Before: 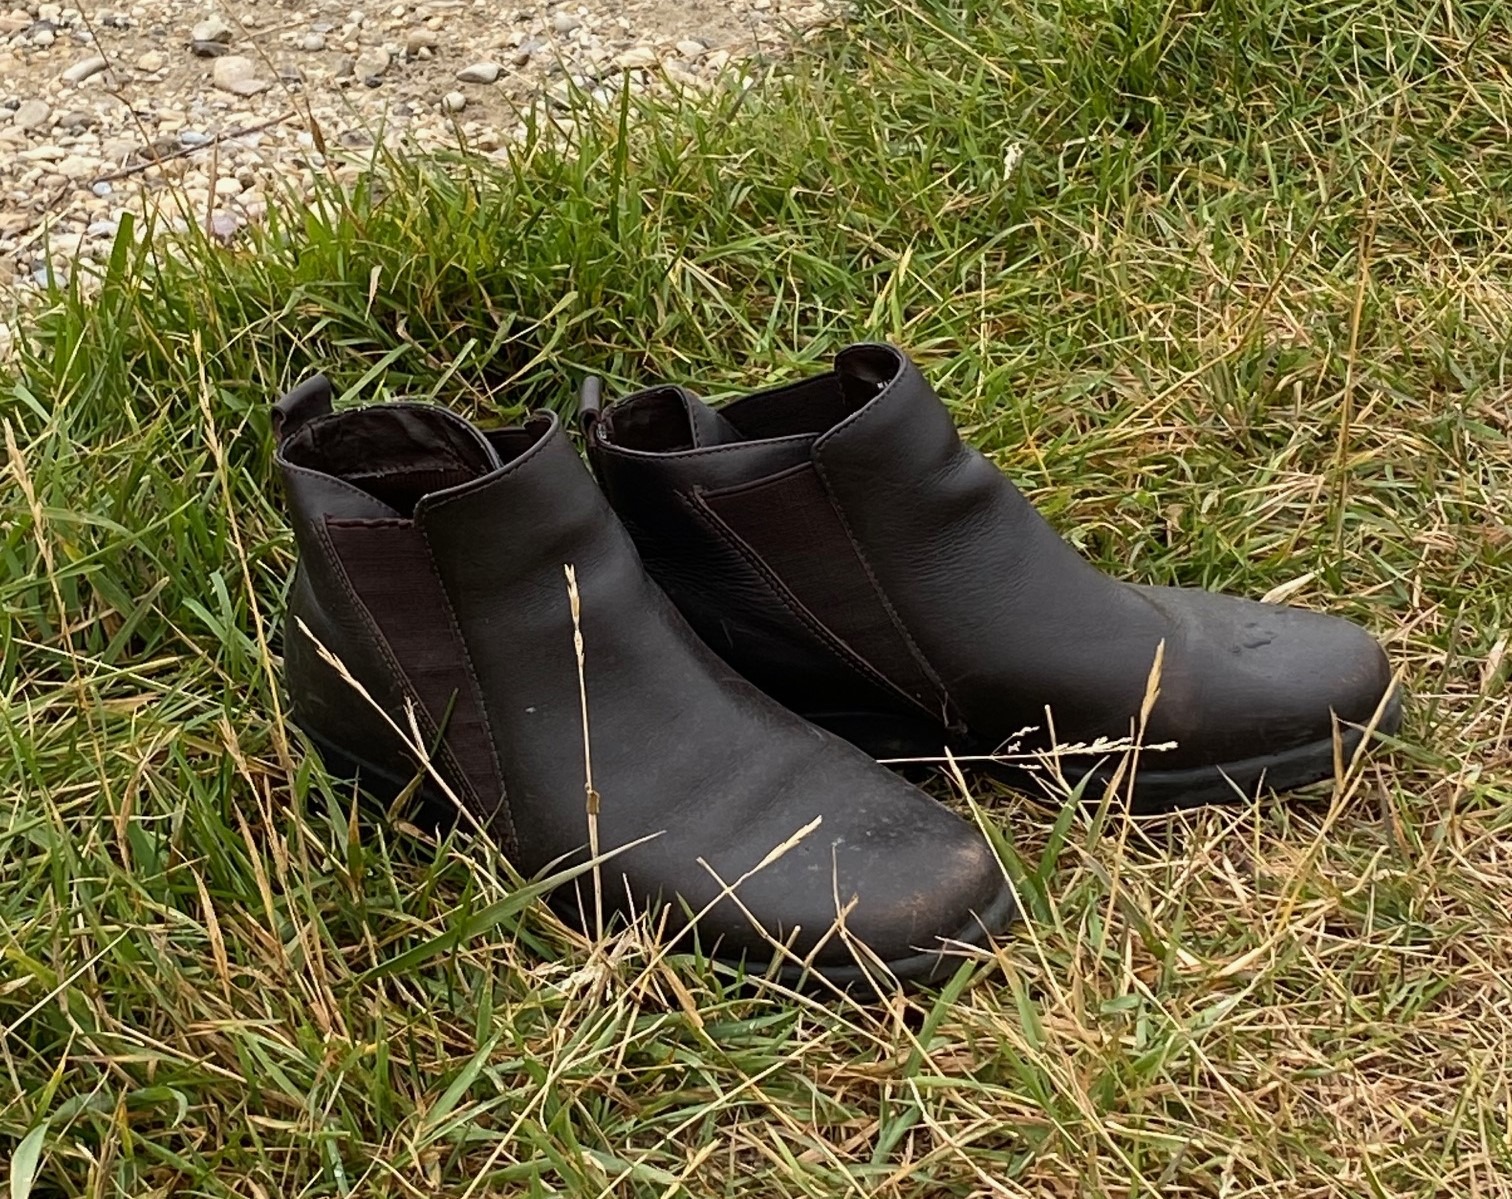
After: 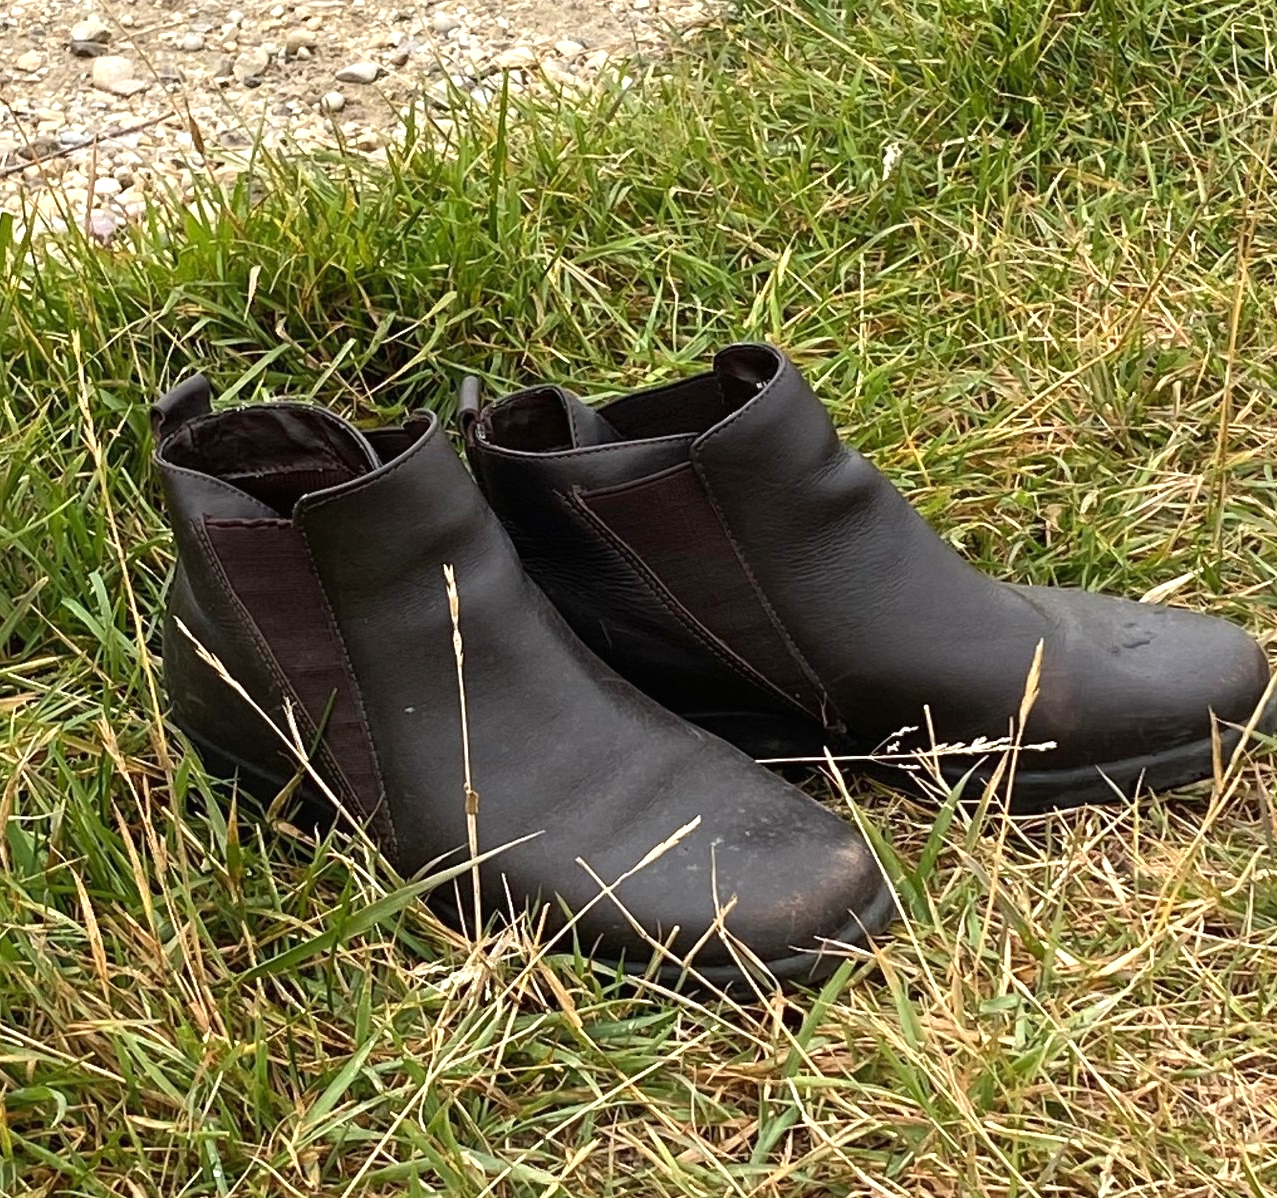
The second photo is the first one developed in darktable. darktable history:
exposure: black level correction 0, exposure 0.5 EV, compensate exposure bias true, compensate highlight preservation false
crop: left 8.049%, right 7.465%
